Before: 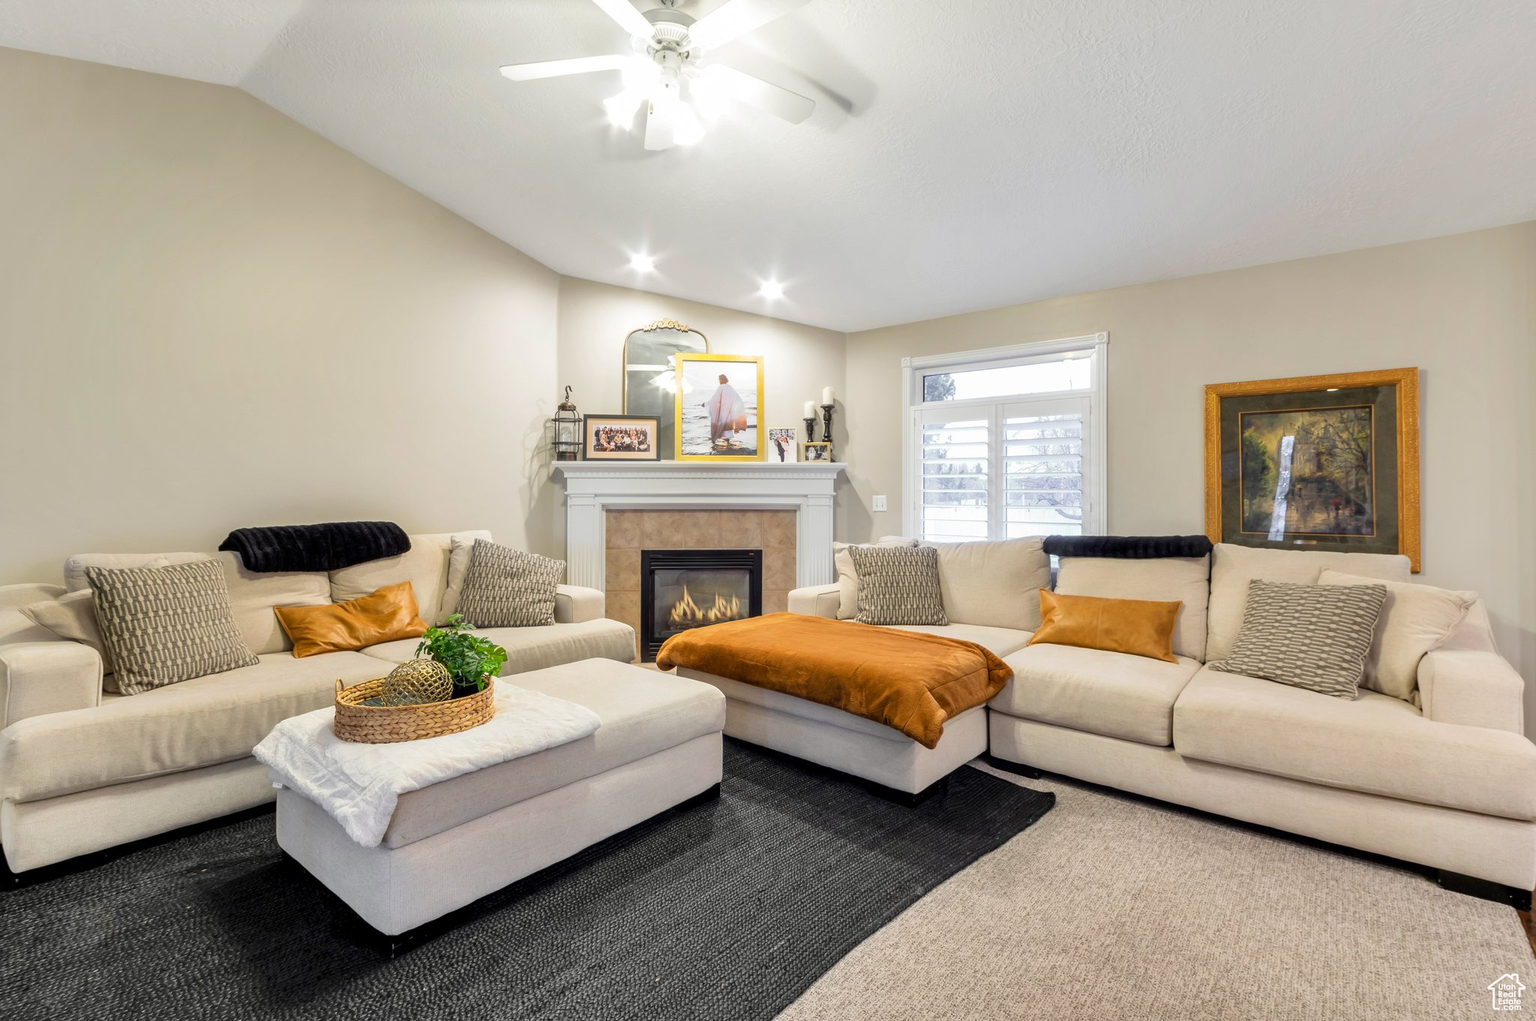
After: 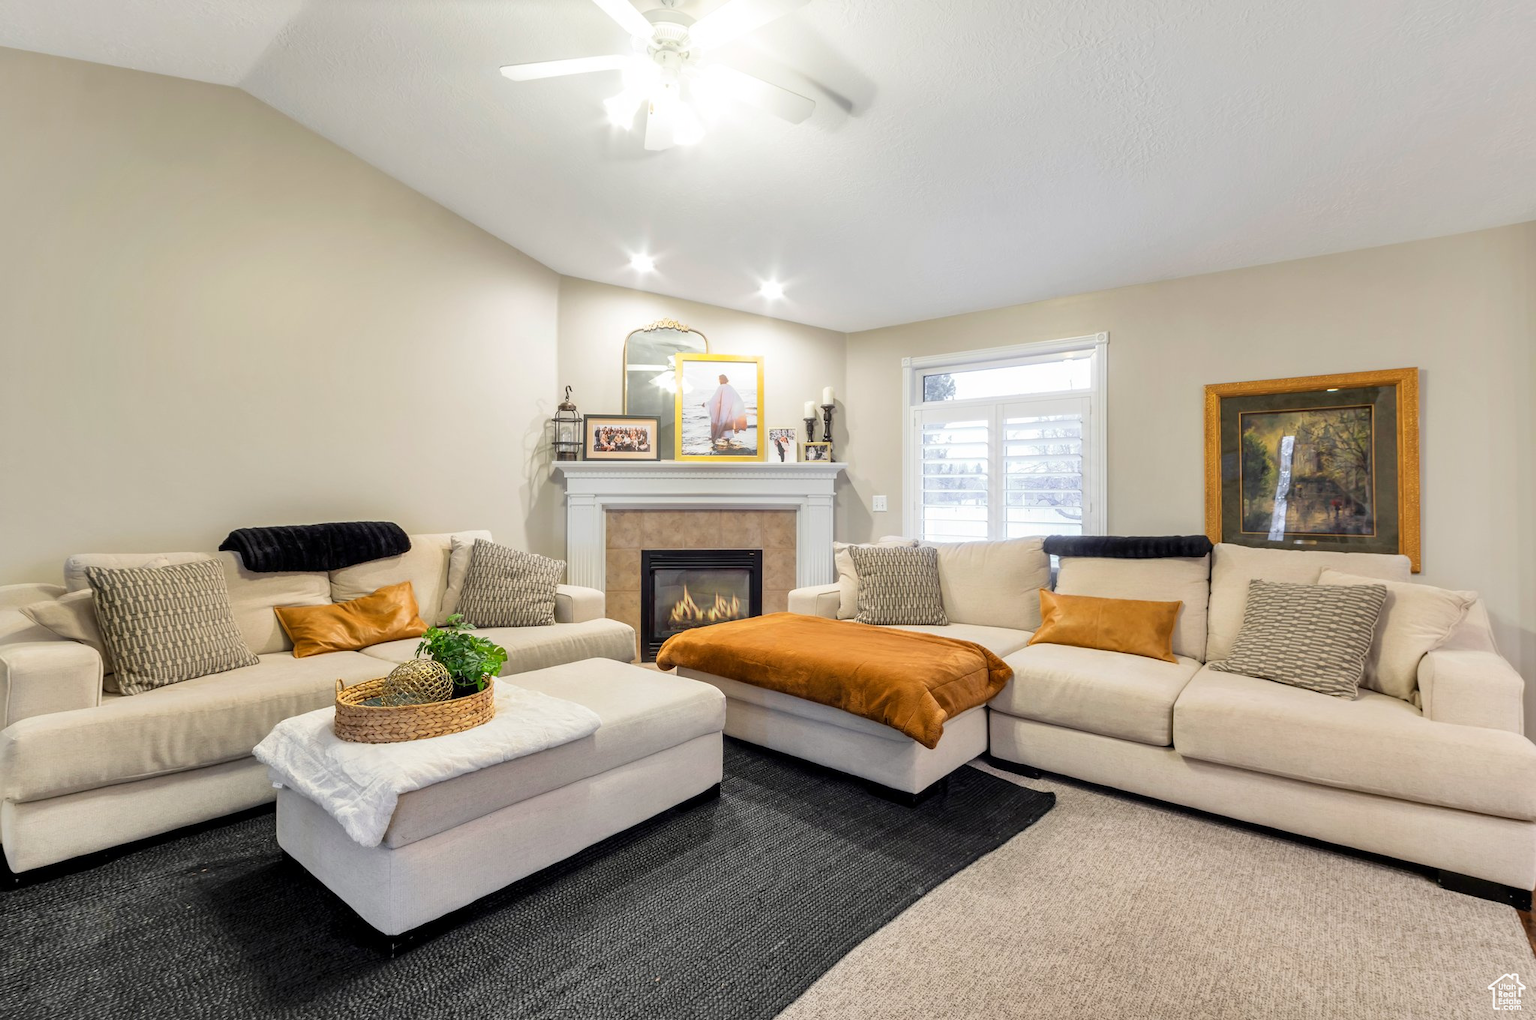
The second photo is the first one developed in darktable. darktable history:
white balance: red 1, blue 1
bloom: size 13.65%, threshold 98.39%, strength 4.82%
